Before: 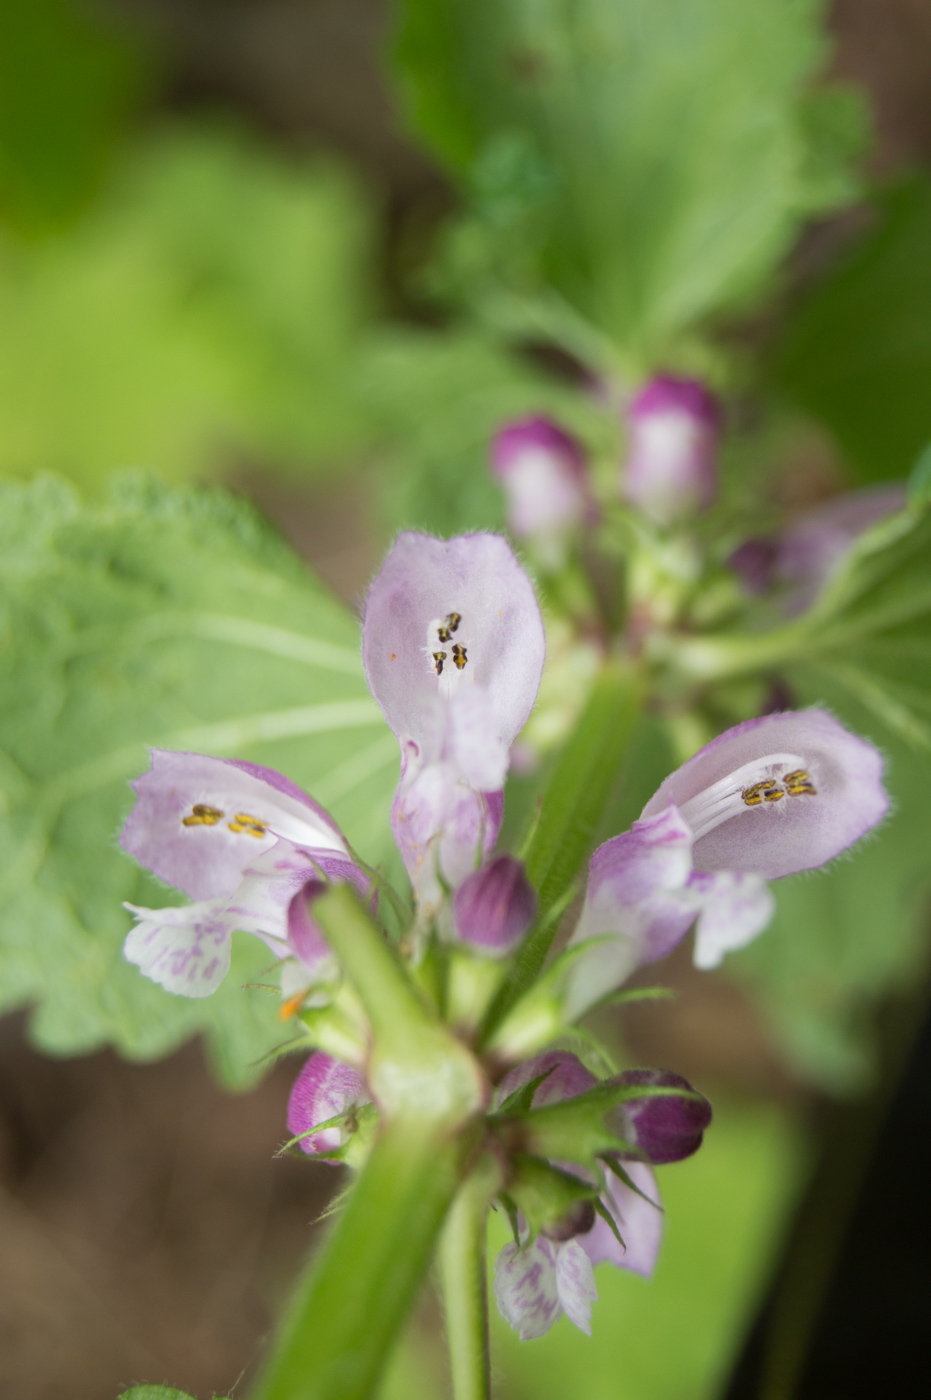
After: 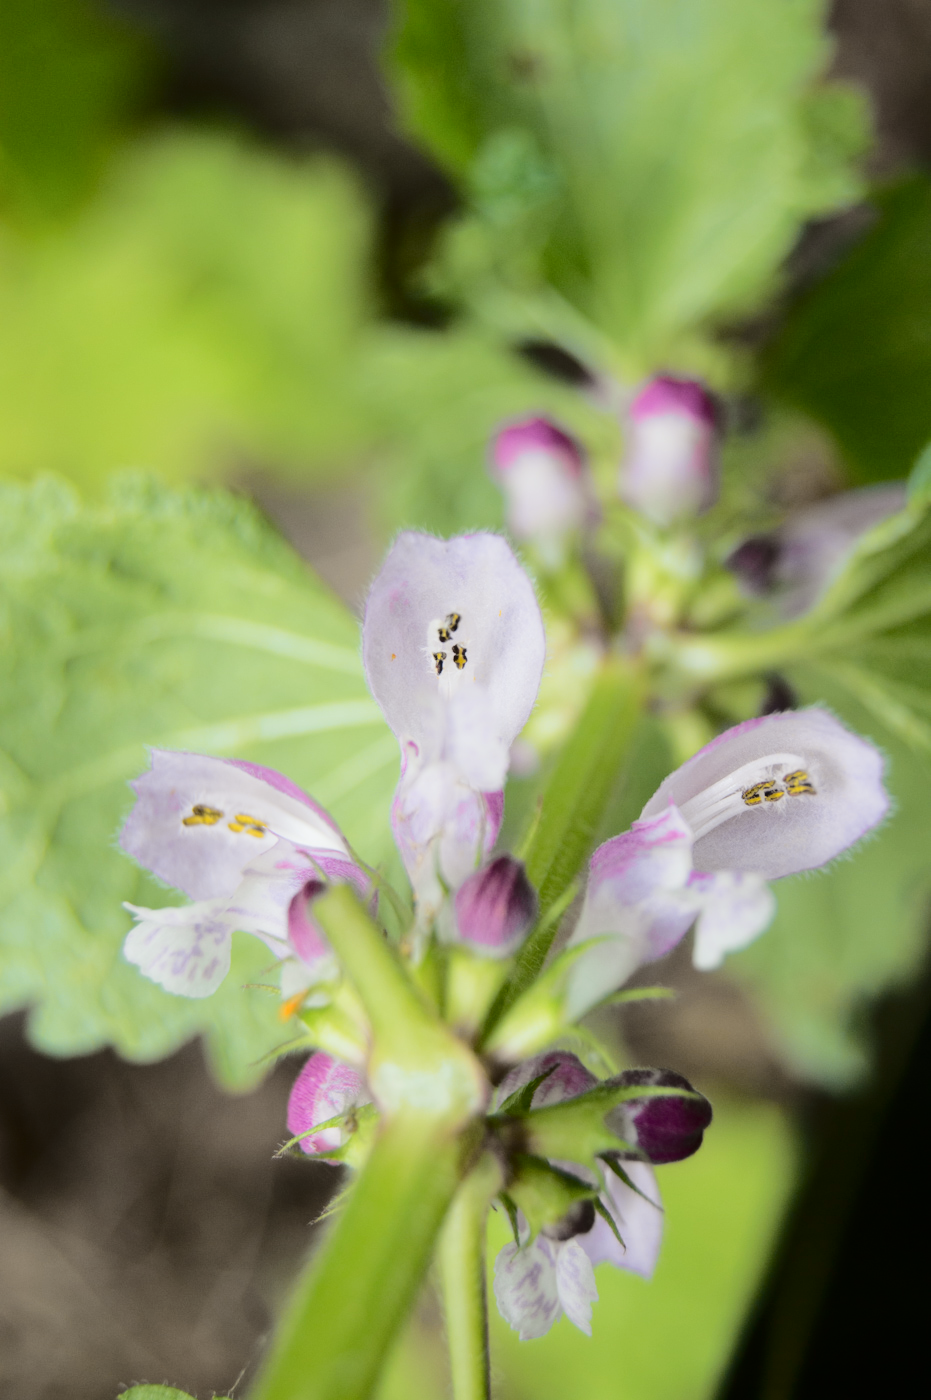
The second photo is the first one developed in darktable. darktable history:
tone curve: curves: ch0 [(0, 0) (0.094, 0.039) (0.243, 0.155) (0.411, 0.482) (0.479, 0.583) (0.654, 0.742) (0.793, 0.851) (0.994, 0.974)]; ch1 [(0, 0) (0.161, 0.092) (0.35, 0.33) (0.392, 0.392) (0.456, 0.456) (0.505, 0.502) (0.537, 0.518) (0.553, 0.53) (0.573, 0.569) (0.718, 0.718) (1, 1)]; ch2 [(0, 0) (0.346, 0.362) (0.411, 0.412) (0.502, 0.502) (0.531, 0.521) (0.576, 0.553) (0.615, 0.621) (1, 1)], color space Lab, independent channels, preserve colors none
